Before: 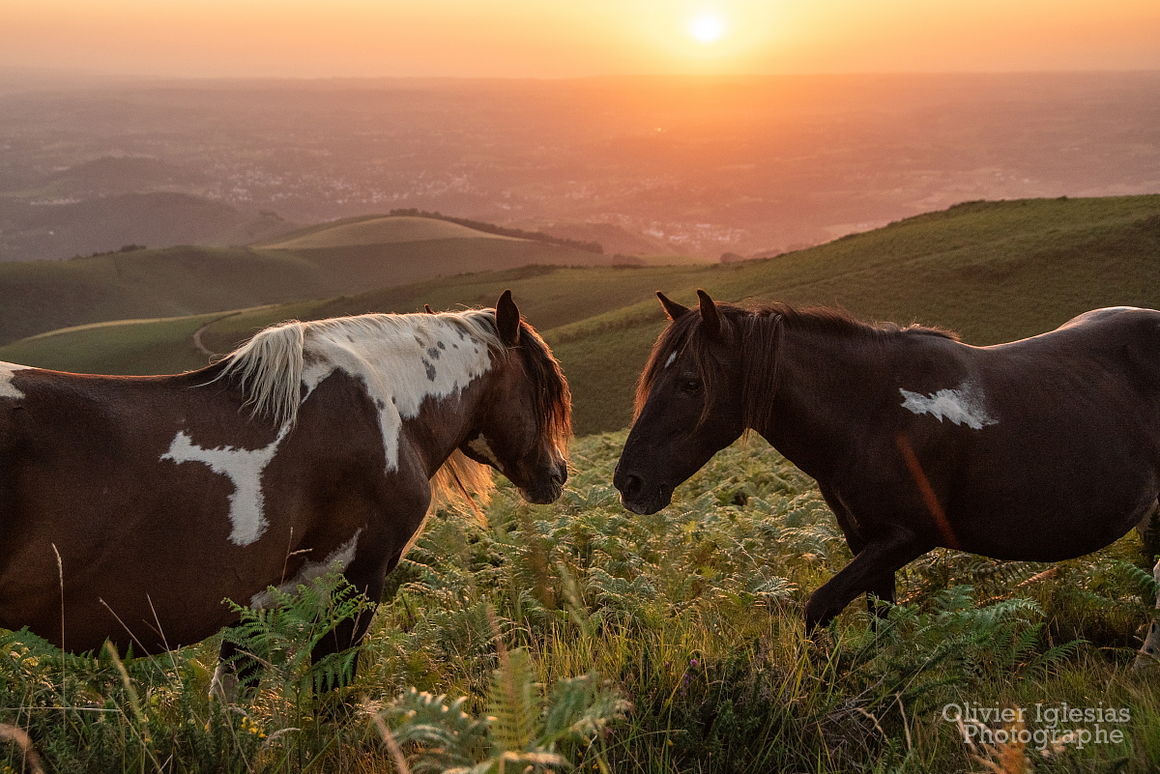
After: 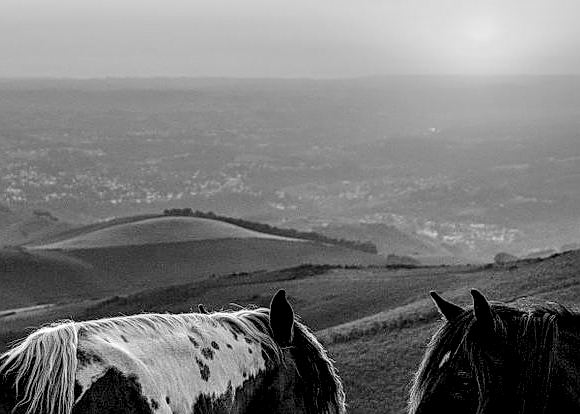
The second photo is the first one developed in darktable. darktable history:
monochrome: on, module defaults
tone equalizer: -7 EV 0.18 EV, -6 EV 0.12 EV, -5 EV 0.08 EV, -4 EV 0.04 EV, -2 EV -0.02 EV, -1 EV -0.04 EV, +0 EV -0.06 EV, luminance estimator HSV value / RGB max
white balance: red 1, blue 1
exposure: compensate highlight preservation false
crop: left 19.556%, right 30.401%, bottom 46.458%
filmic rgb: black relative exposure -7.65 EV, white relative exposure 4.56 EV, hardness 3.61
local contrast: highlights 20%, detail 197%
sharpen: on, module defaults
